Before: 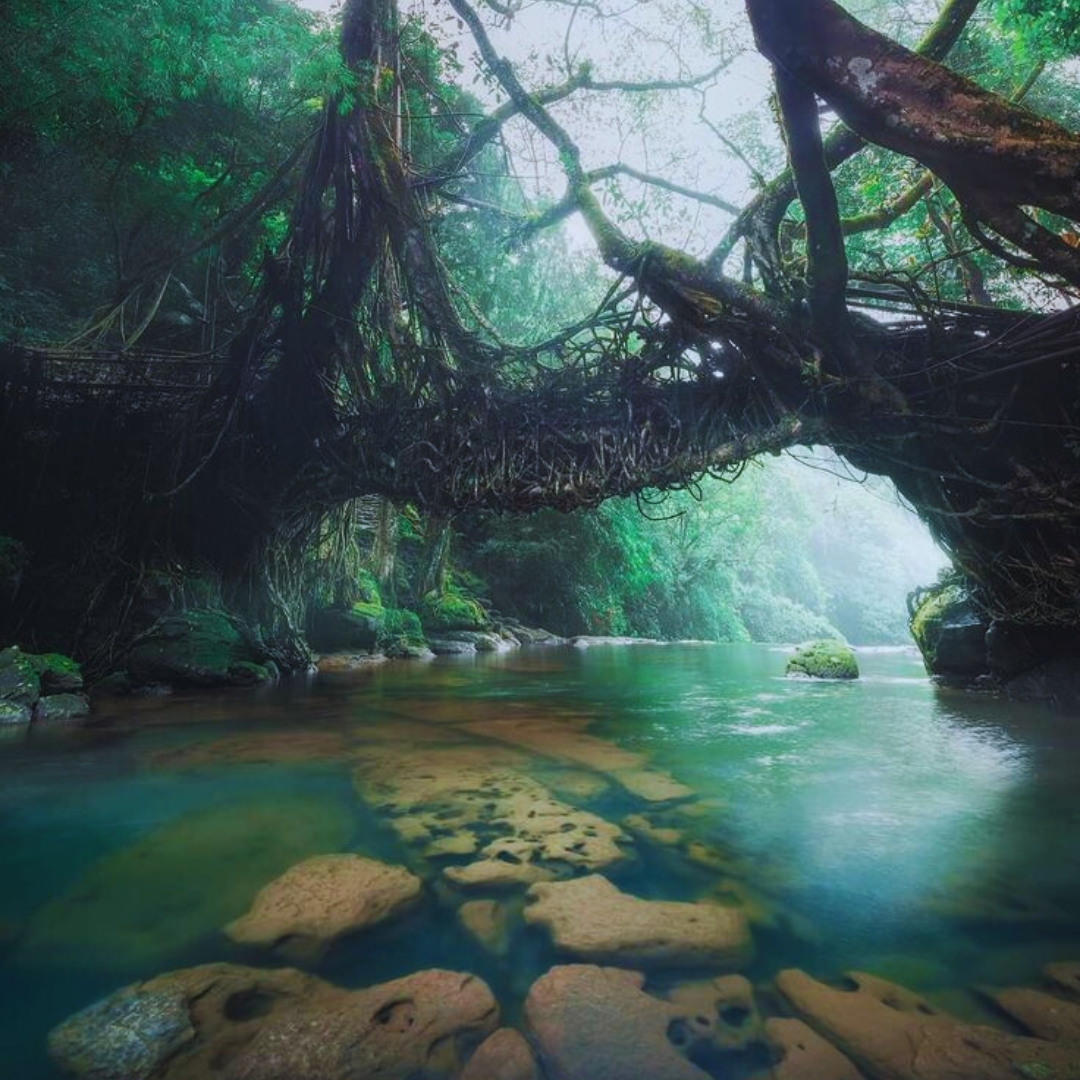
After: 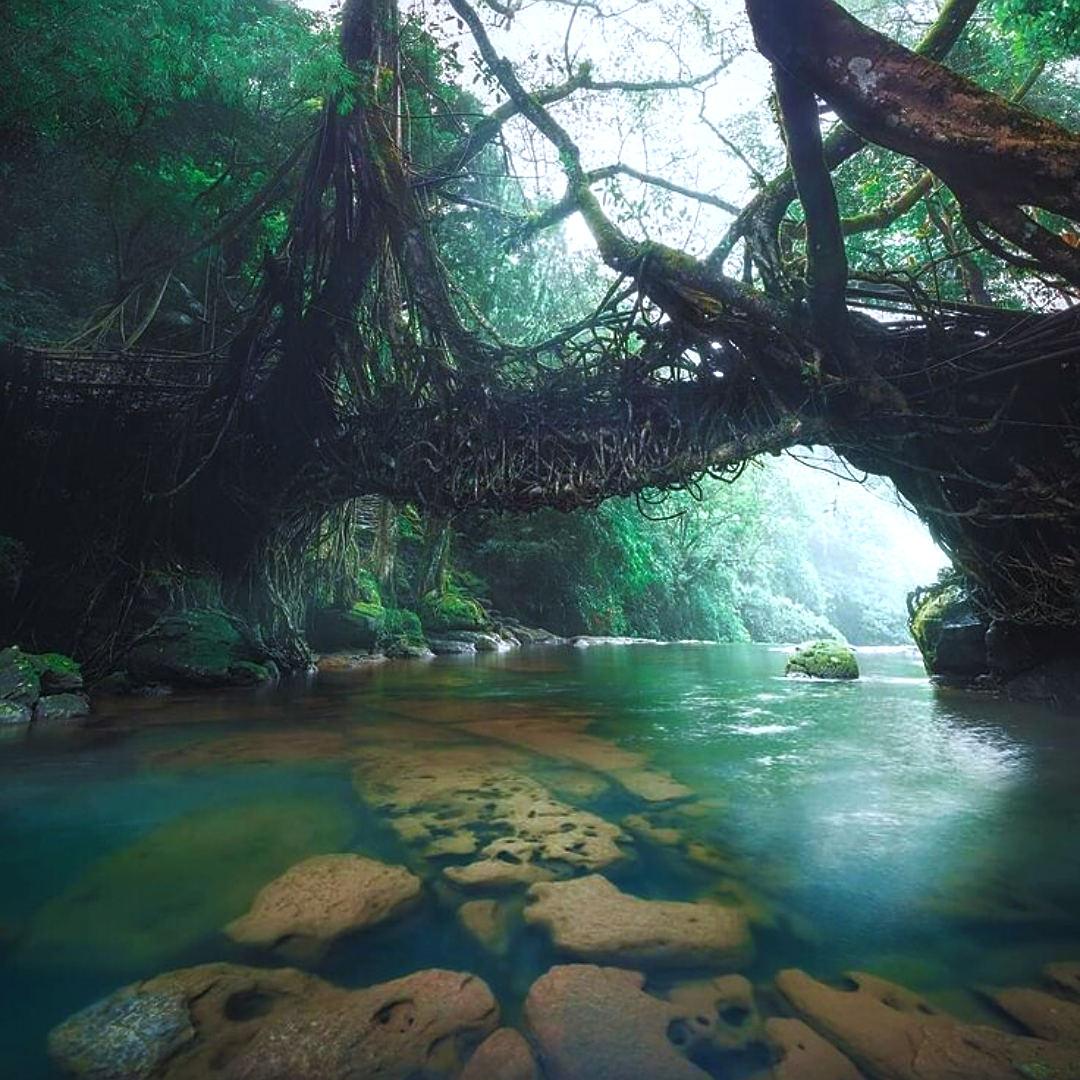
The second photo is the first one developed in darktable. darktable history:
tone equalizer: -8 EV 0.001 EV, -7 EV -0.002 EV, -6 EV 0.002 EV, -5 EV -0.052 EV, -4 EV -0.134 EV, -3 EV -0.159 EV, -2 EV 0.217 EV, -1 EV 0.708 EV, +0 EV 0.476 EV, edges refinement/feathering 500, mask exposure compensation -1.57 EV, preserve details no
sharpen: on, module defaults
exposure: exposure -0.011 EV, compensate exposure bias true, compensate highlight preservation false
